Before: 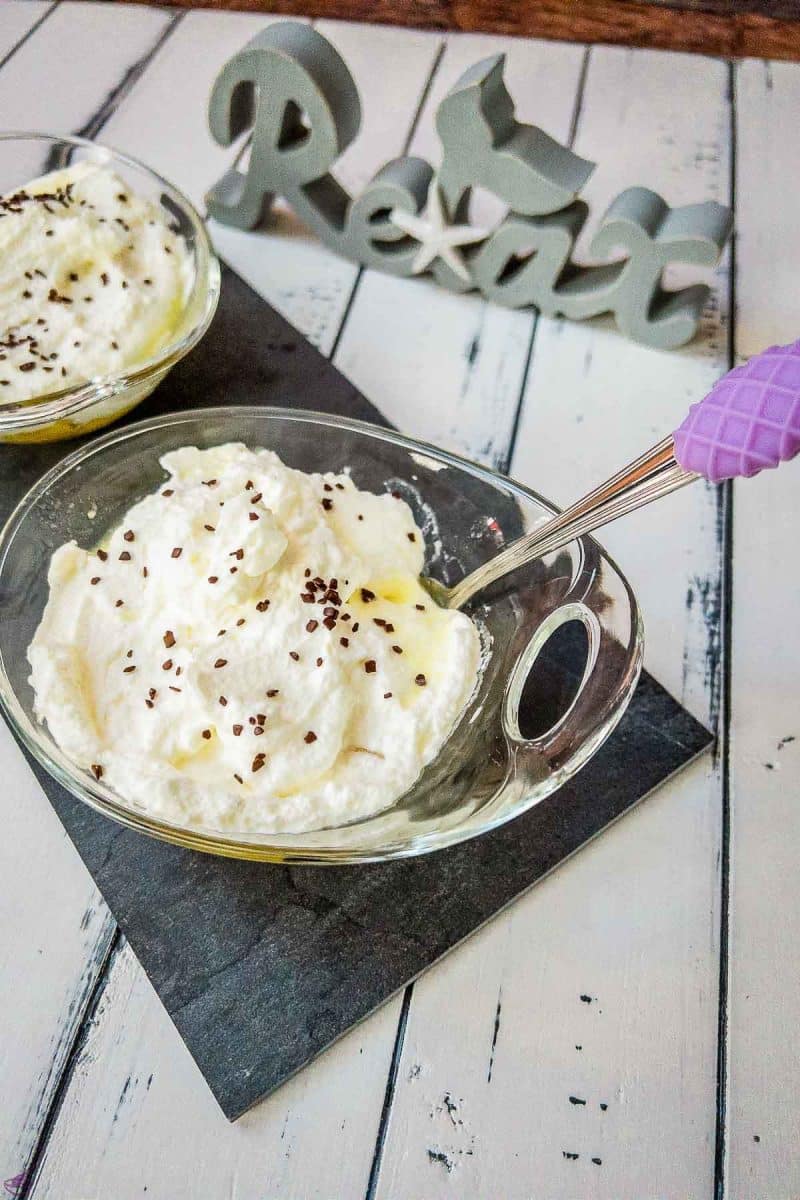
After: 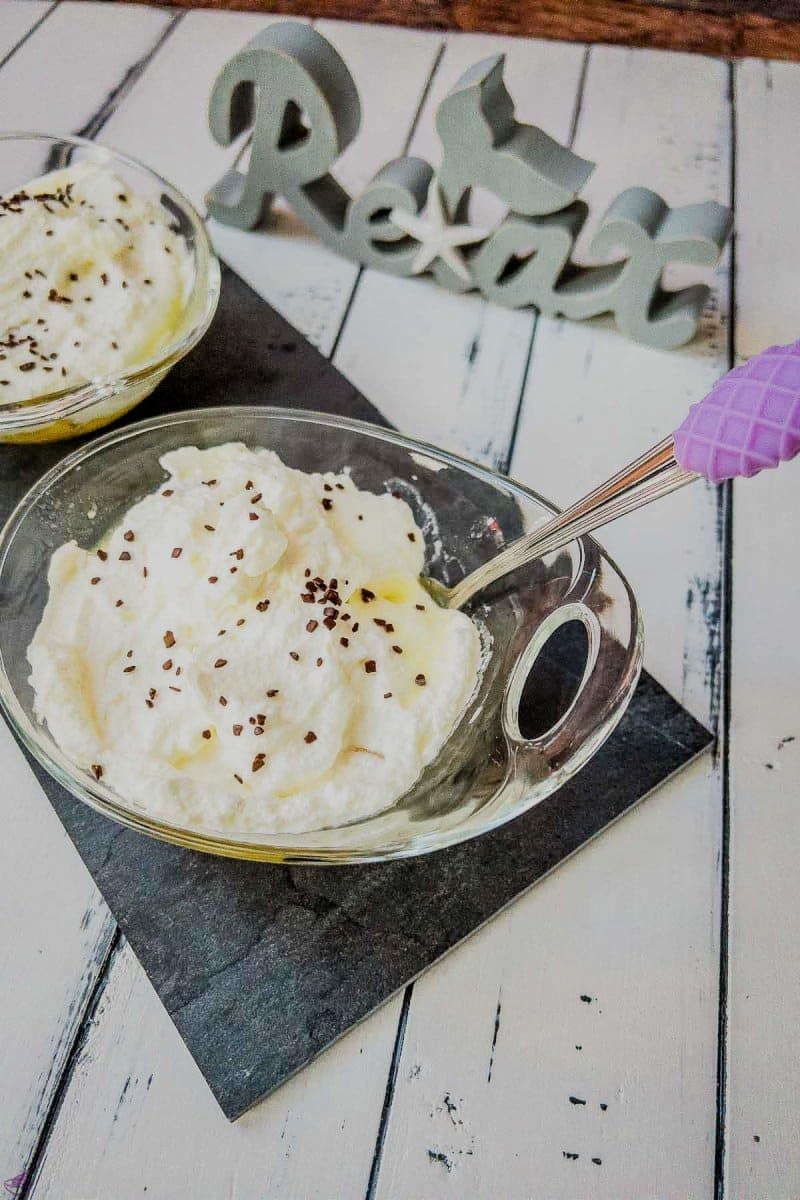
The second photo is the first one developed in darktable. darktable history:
filmic rgb: black relative exposure -7.65 EV, white relative exposure 4.56 EV, hardness 3.61, contrast in shadows safe
exposure: exposure 0.014 EV, compensate highlight preservation false
